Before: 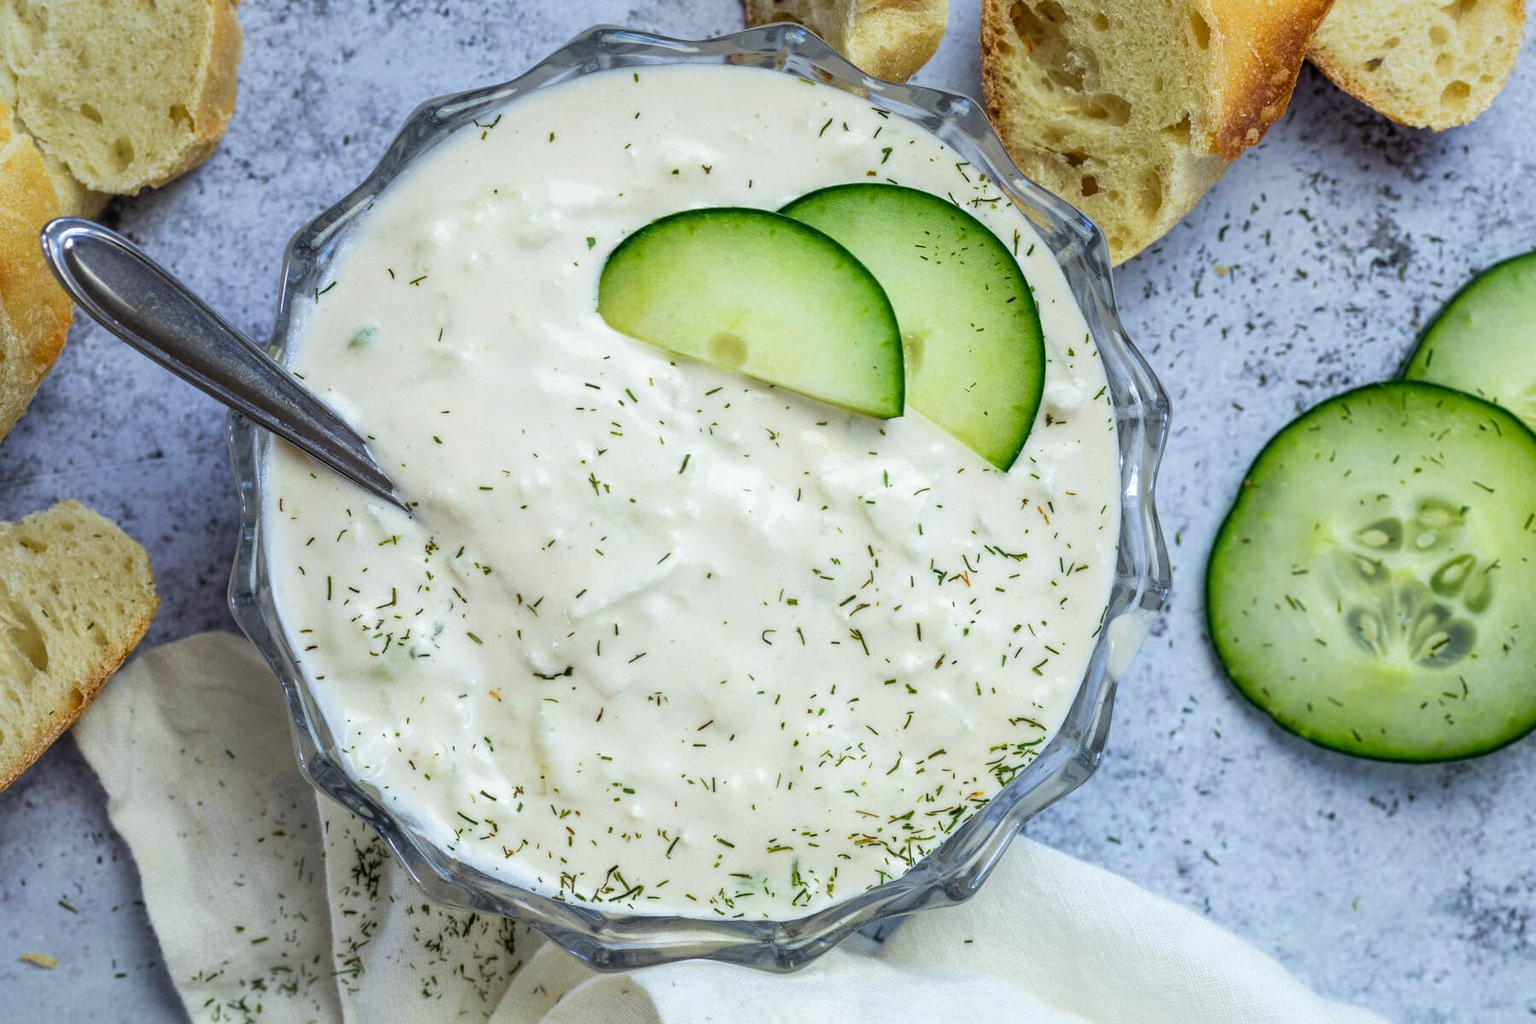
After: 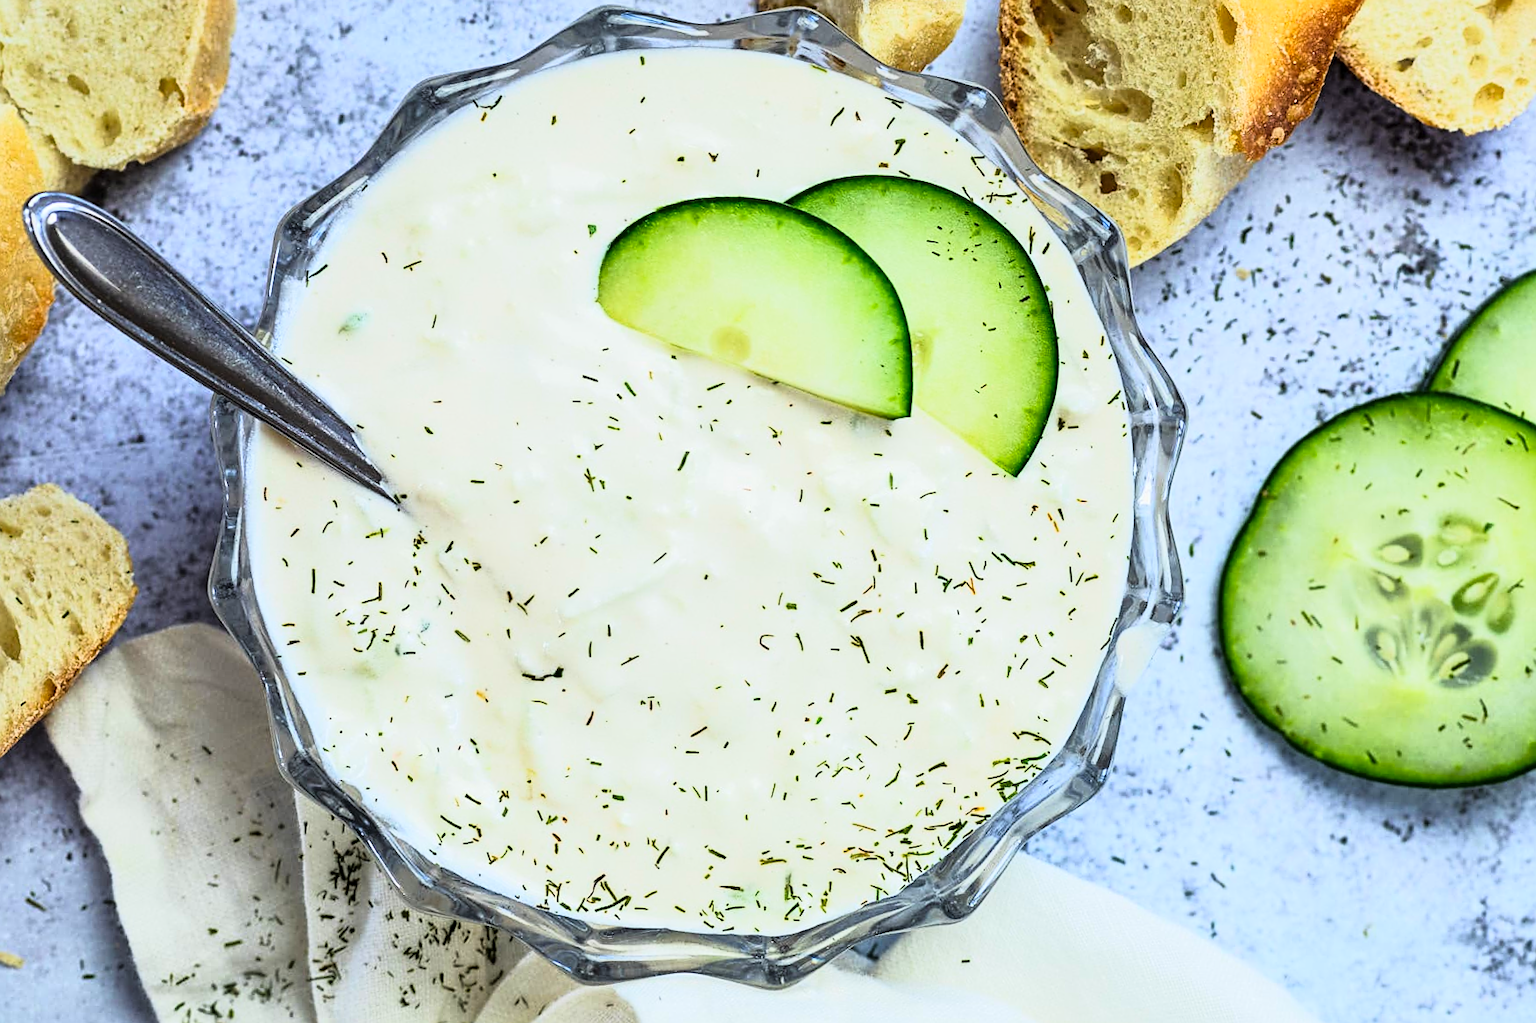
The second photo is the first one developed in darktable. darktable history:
sharpen: on, module defaults
shadows and highlights: shadows 36.53, highlights -27.47, soften with gaussian
tone curve: curves: ch0 [(0, 0) (0.046, 0.031) (0.163, 0.114) (0.391, 0.432) (0.488, 0.561) (0.695, 0.839) (0.785, 0.904) (1, 0.965)]; ch1 [(0, 0) (0.248, 0.252) (0.427, 0.412) (0.482, 0.462) (0.499, 0.499) (0.518, 0.518) (0.535, 0.577) (0.585, 0.623) (0.679, 0.743) (0.788, 0.809) (1, 1)]; ch2 [(0, 0) (0.313, 0.262) (0.427, 0.417) (0.473, 0.47) (0.503, 0.503) (0.523, 0.515) (0.557, 0.596) (0.598, 0.646) (0.708, 0.771) (1, 1)], color space Lab, linked channels, preserve colors none
exposure: exposure 0.195 EV, compensate highlight preservation false
crop and rotate: angle -1.3°
